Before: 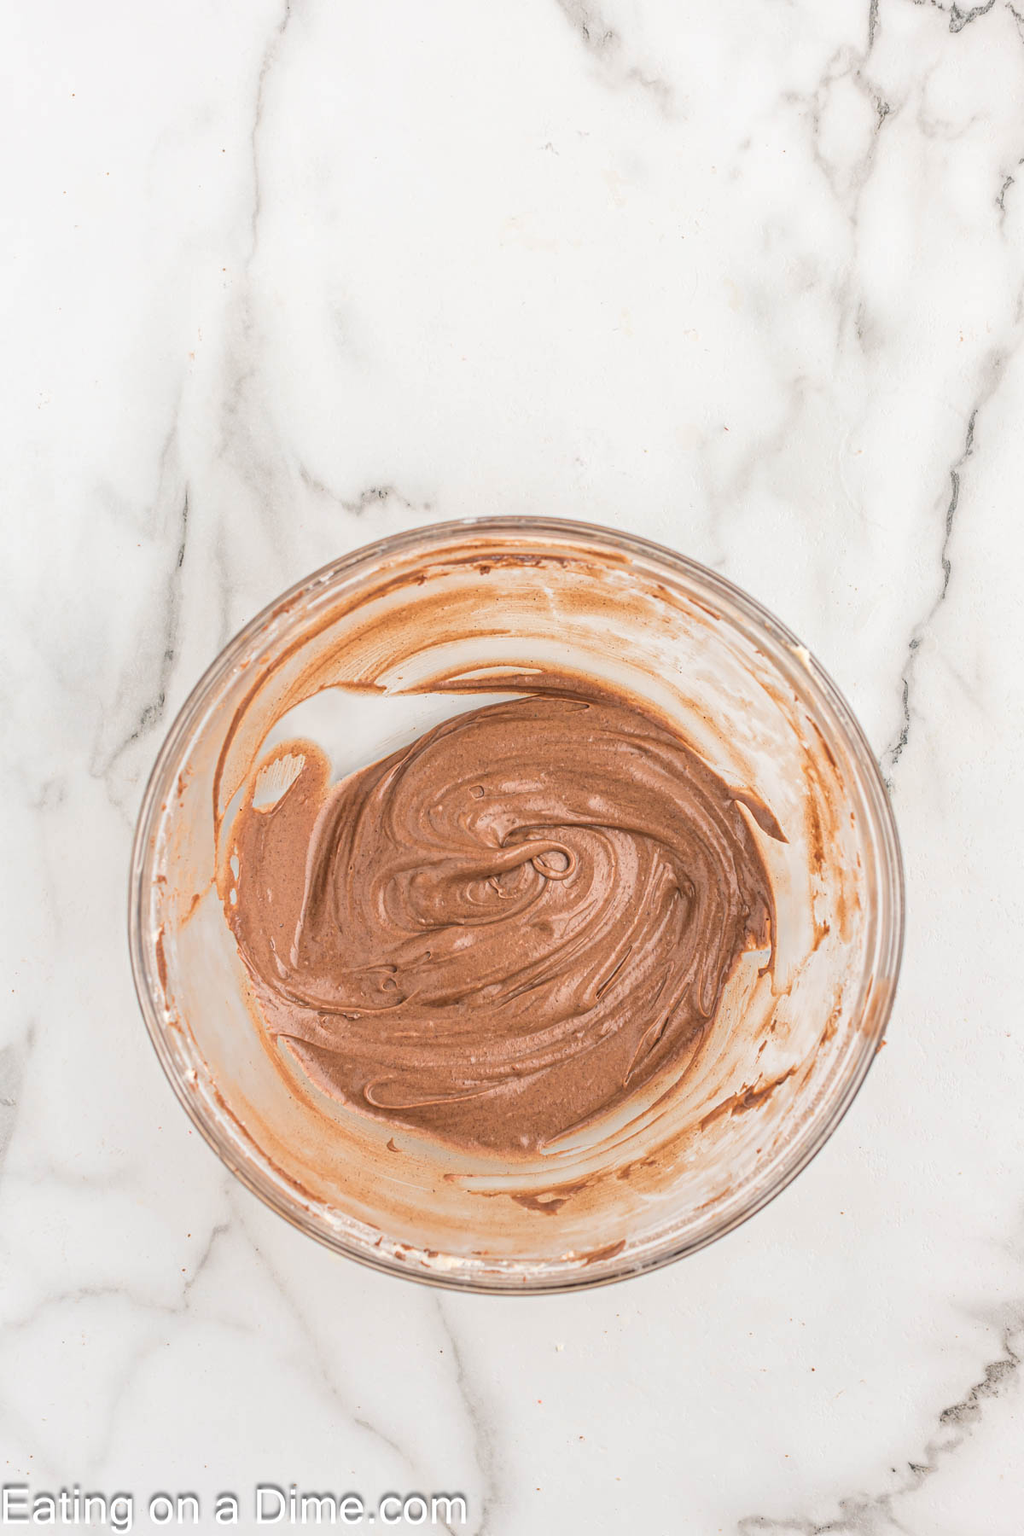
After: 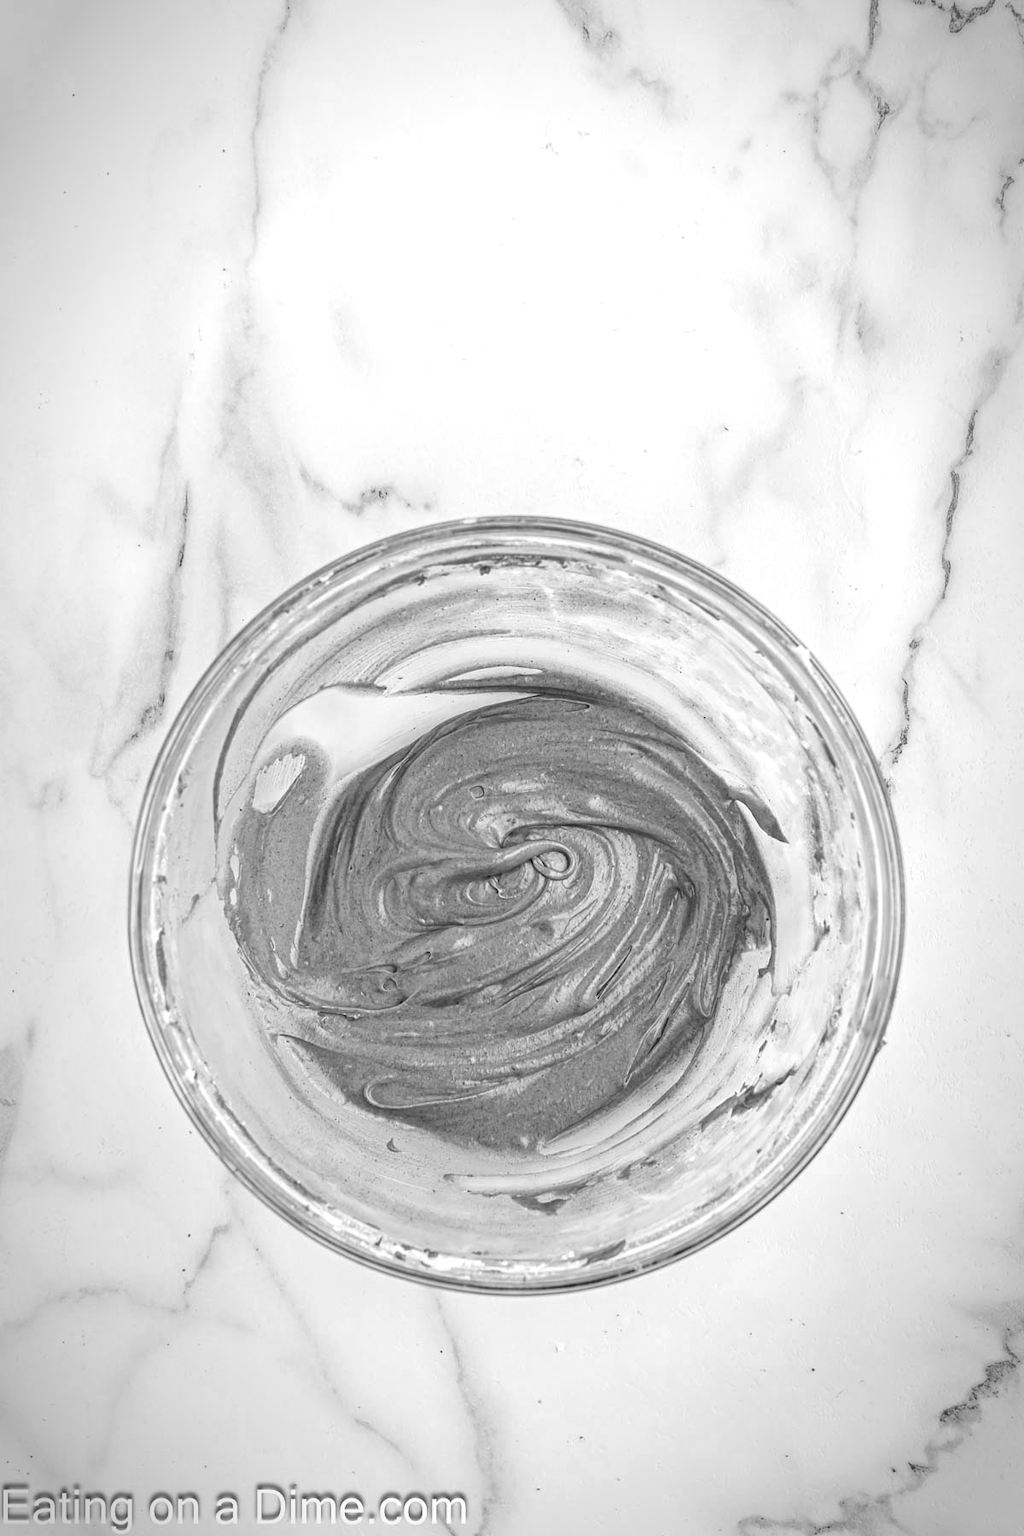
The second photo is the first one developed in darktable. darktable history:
color balance rgb: shadows lift › chroma 1%, shadows lift › hue 217.2°, power › hue 310.8°, highlights gain › chroma 2%, highlights gain › hue 44.4°, global offset › luminance 0.25%, global offset › hue 171.6°, perceptual saturation grading › global saturation 14.09%, perceptual saturation grading › highlights -30%, perceptual saturation grading › shadows 50.67%, global vibrance 25%, contrast 20%
monochrome: a 26.22, b 42.67, size 0.8
vignetting: automatic ratio true
